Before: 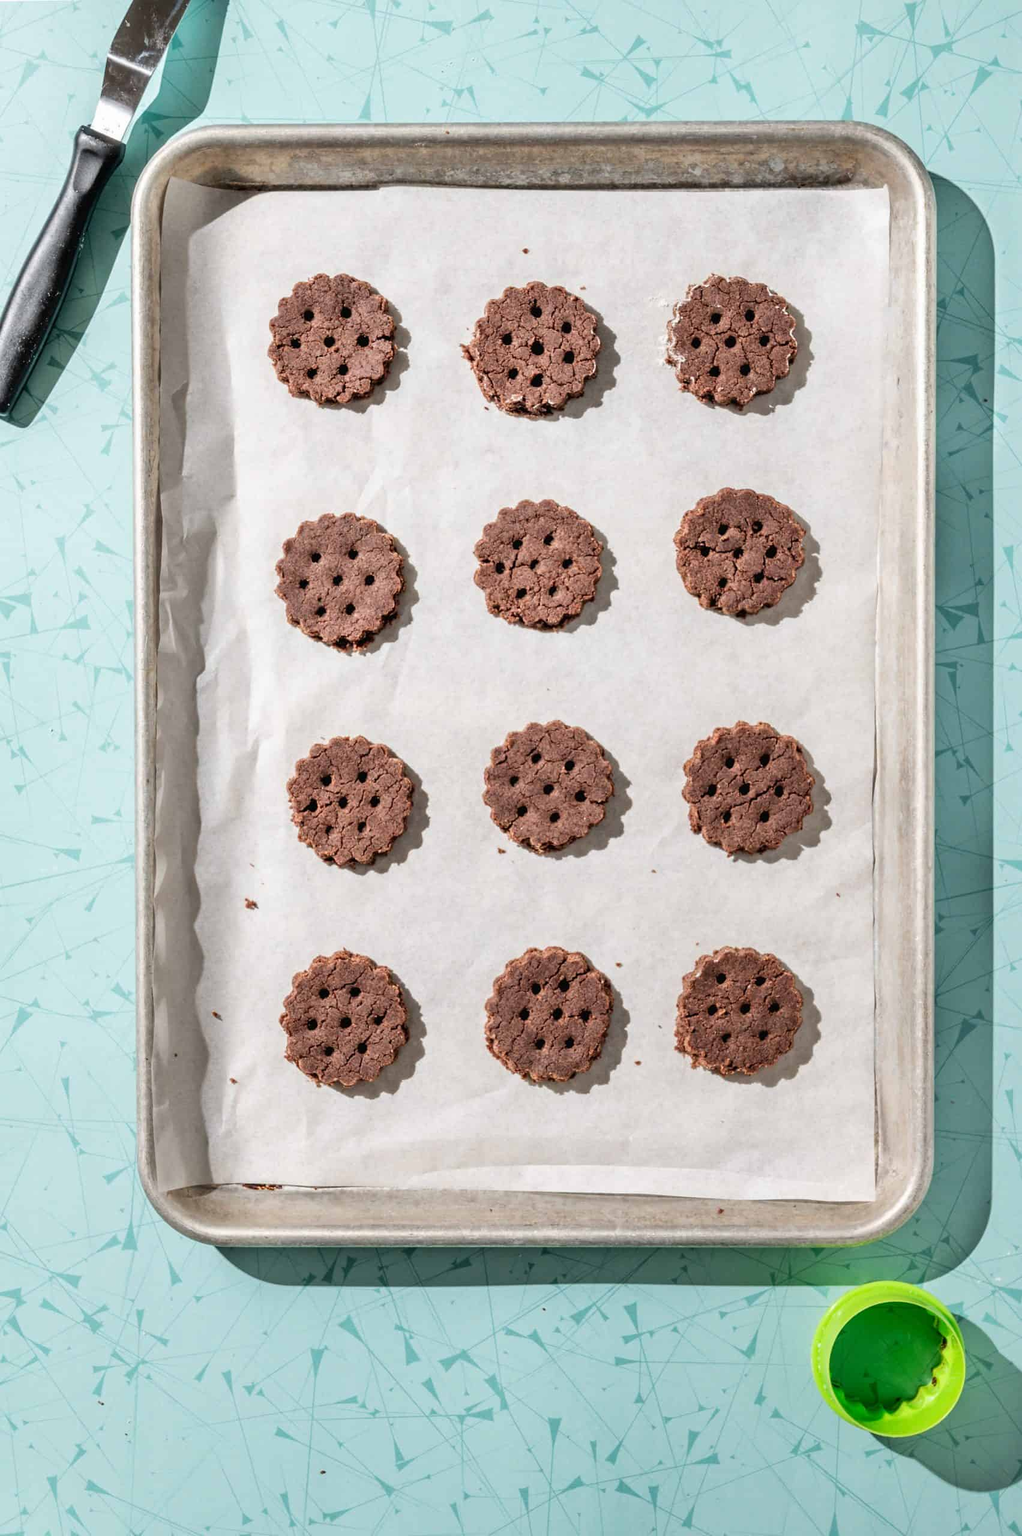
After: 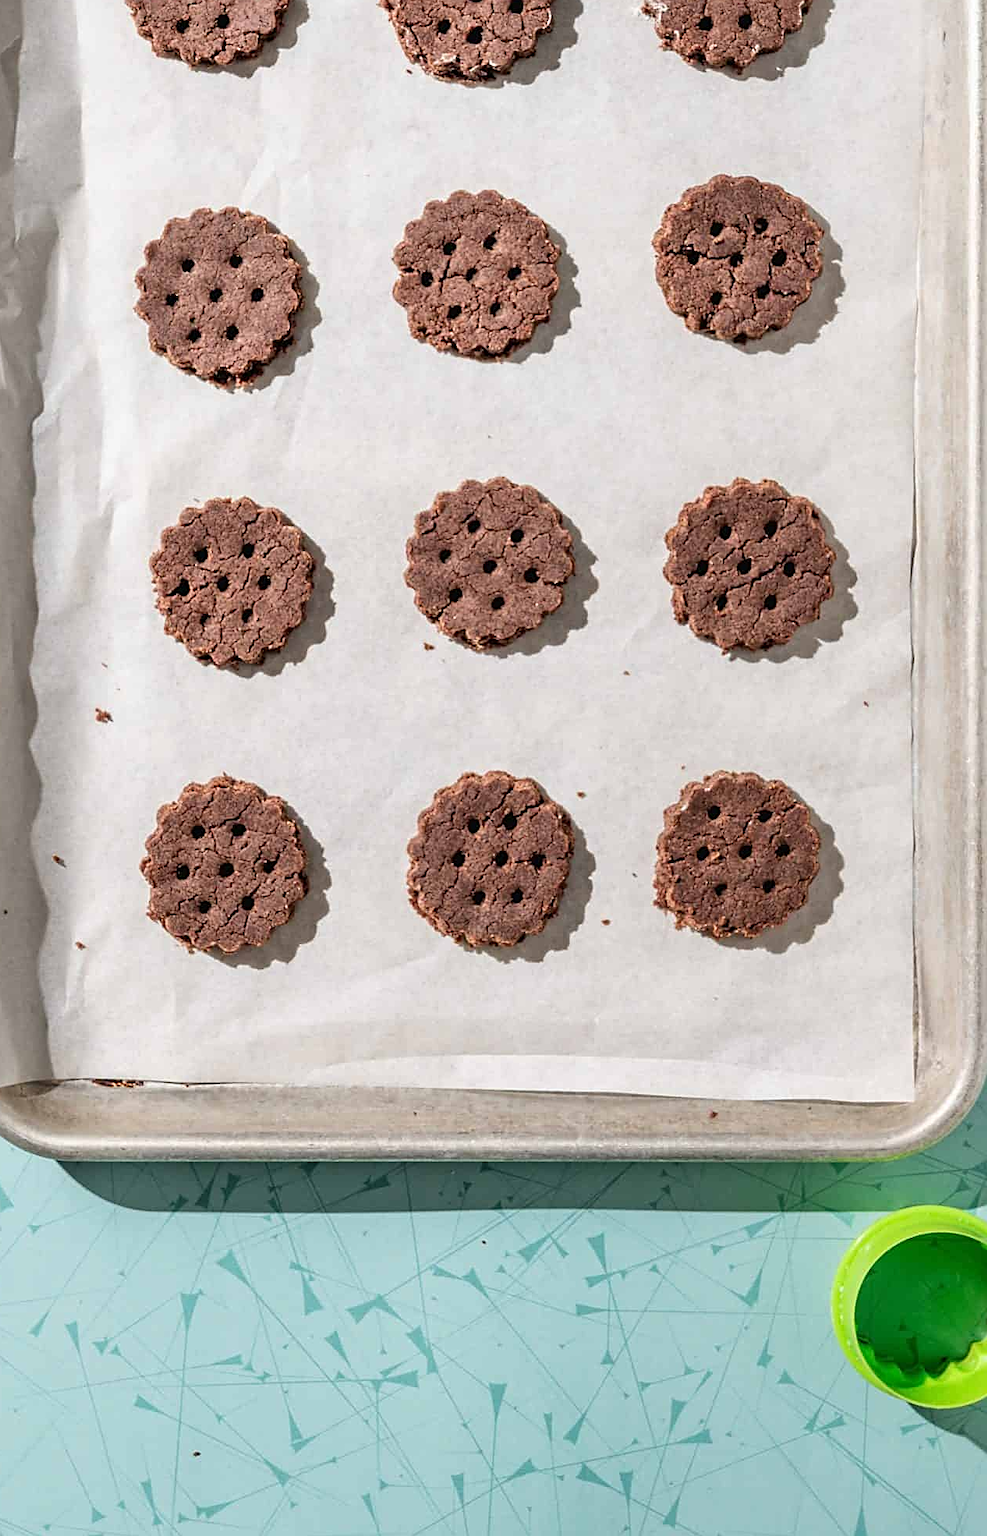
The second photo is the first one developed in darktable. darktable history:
sharpen: on, module defaults
crop: left 16.822%, top 23.026%, right 8.753%
